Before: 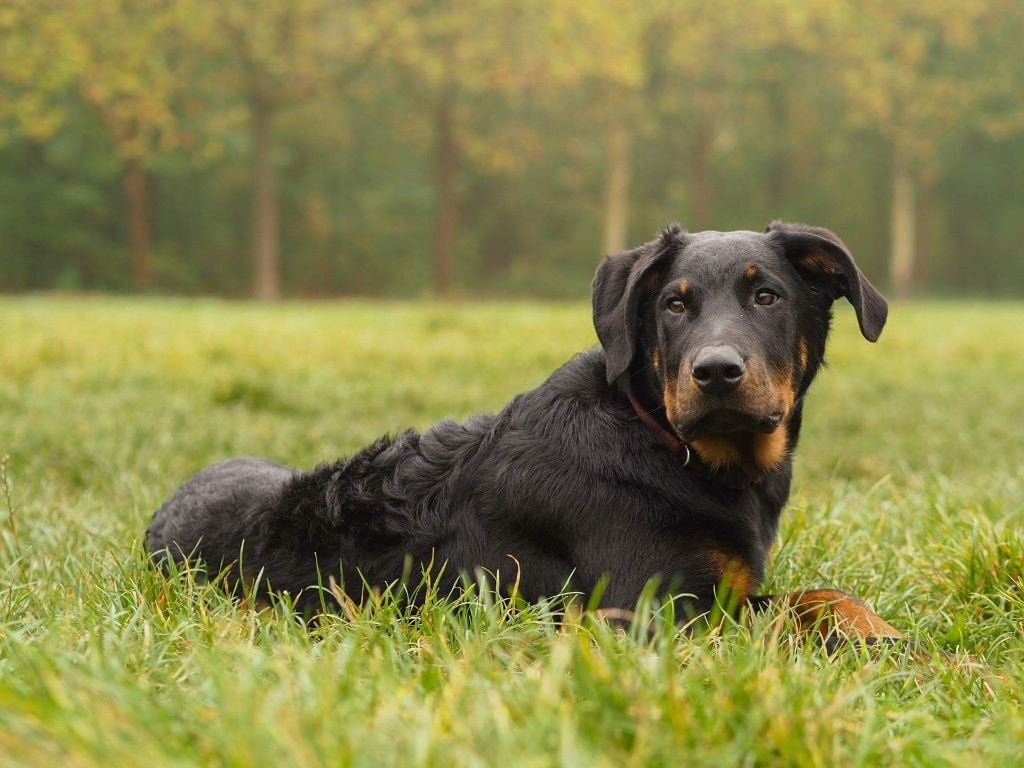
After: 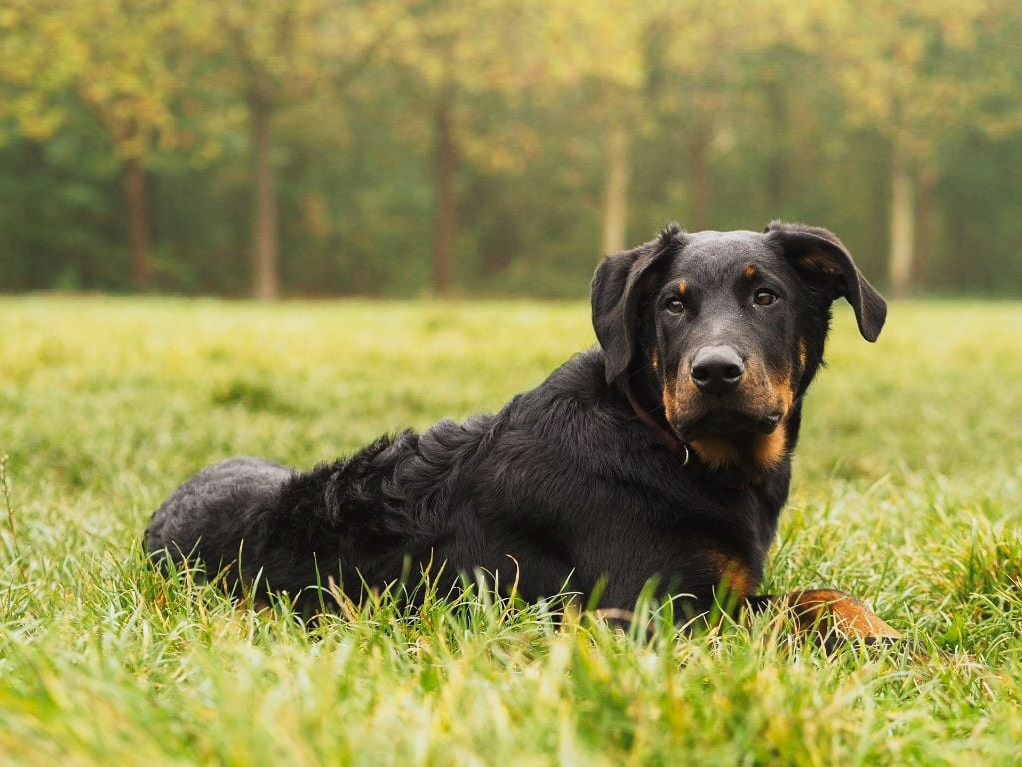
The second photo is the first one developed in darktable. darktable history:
crop: left 0.157%
tone curve: curves: ch0 [(0, 0) (0.003, 0.003) (0.011, 0.012) (0.025, 0.023) (0.044, 0.04) (0.069, 0.056) (0.1, 0.082) (0.136, 0.107) (0.177, 0.144) (0.224, 0.186) (0.277, 0.237) (0.335, 0.297) (0.399, 0.37) (0.468, 0.465) (0.543, 0.567) (0.623, 0.68) (0.709, 0.782) (0.801, 0.86) (0.898, 0.924) (1, 1)], preserve colors none
contrast brightness saturation: saturation -0.174
tone equalizer: on, module defaults
